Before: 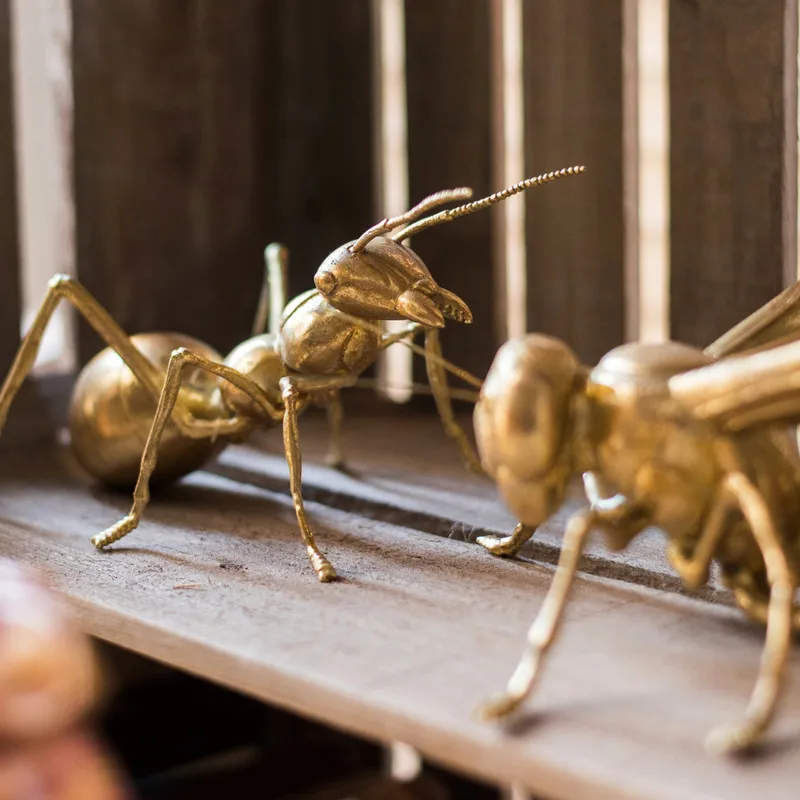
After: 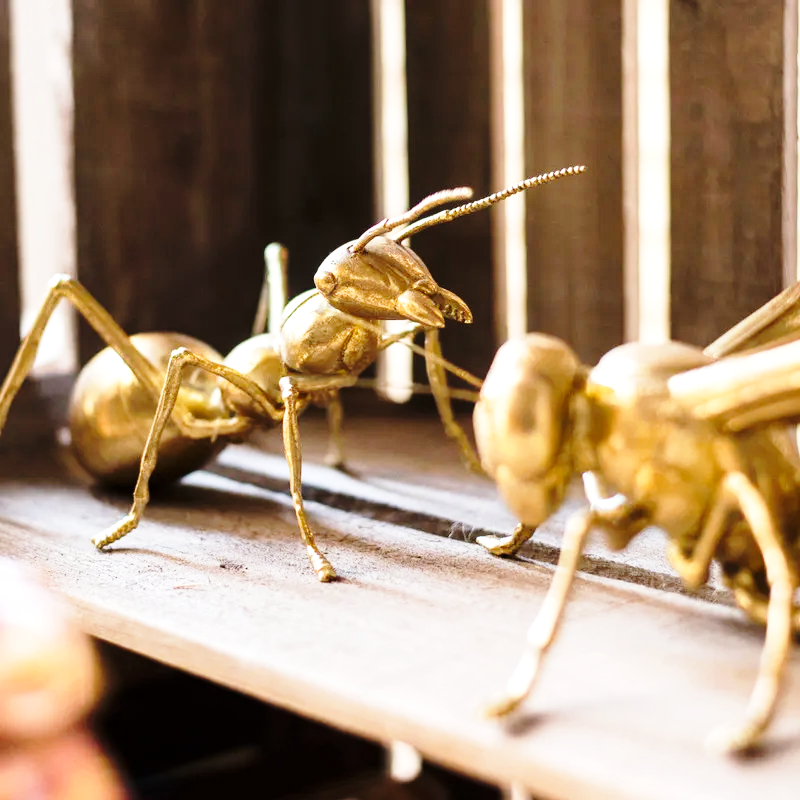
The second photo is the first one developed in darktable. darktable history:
tone equalizer: -8 EV -0.423 EV, -7 EV -0.376 EV, -6 EV -0.324 EV, -5 EV -0.186 EV, -3 EV 0.215 EV, -2 EV 0.335 EV, -1 EV 0.389 EV, +0 EV 0.442 EV
base curve: curves: ch0 [(0, 0) (0.028, 0.03) (0.121, 0.232) (0.46, 0.748) (0.859, 0.968) (1, 1)], preserve colors none
